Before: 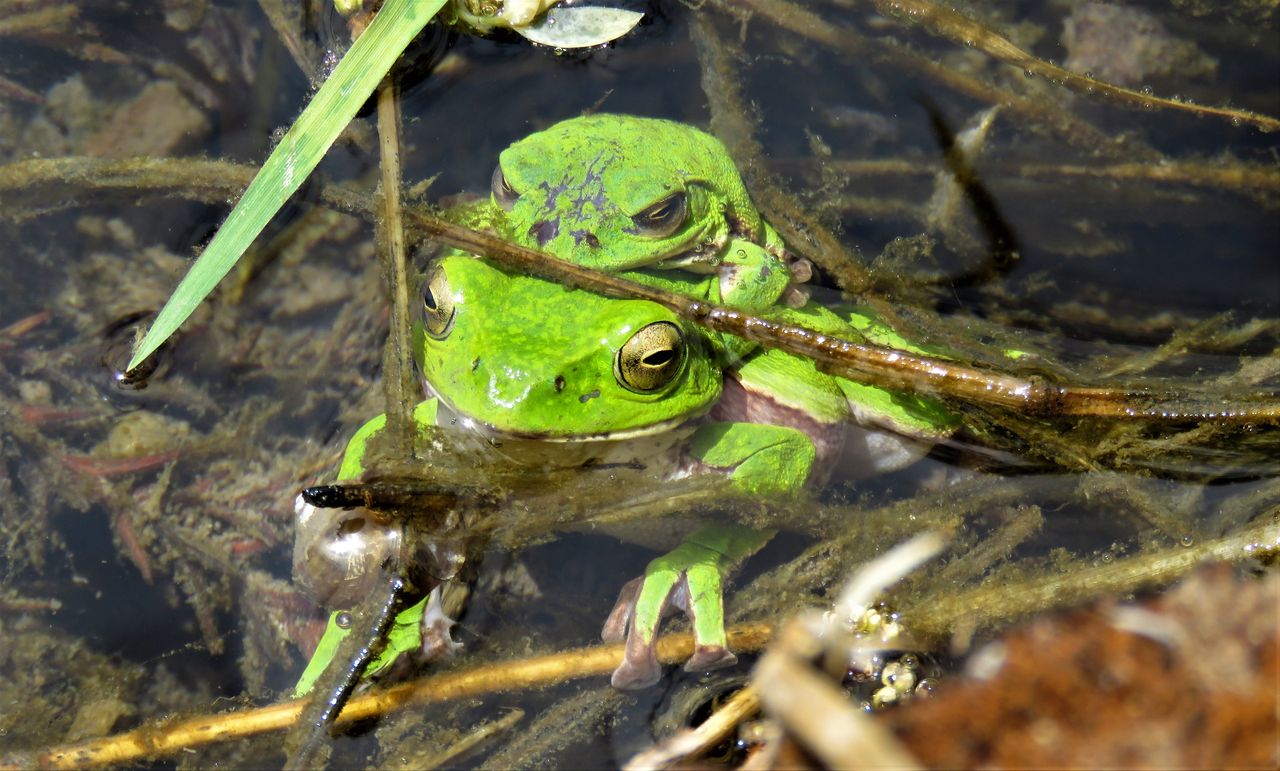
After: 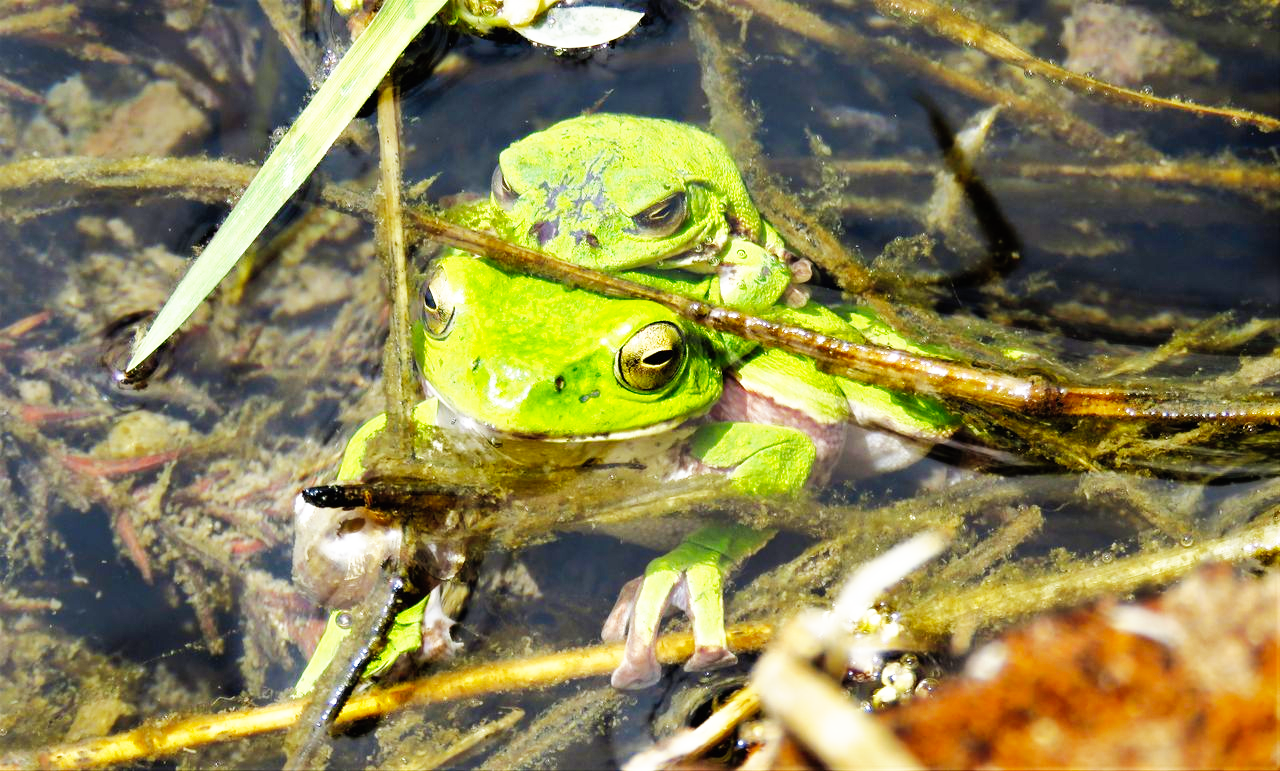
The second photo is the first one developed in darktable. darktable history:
shadows and highlights: on, module defaults
base curve: curves: ch0 [(0, 0) (0.007, 0.004) (0.027, 0.03) (0.046, 0.07) (0.207, 0.54) (0.442, 0.872) (0.673, 0.972) (1, 1)], preserve colors none
